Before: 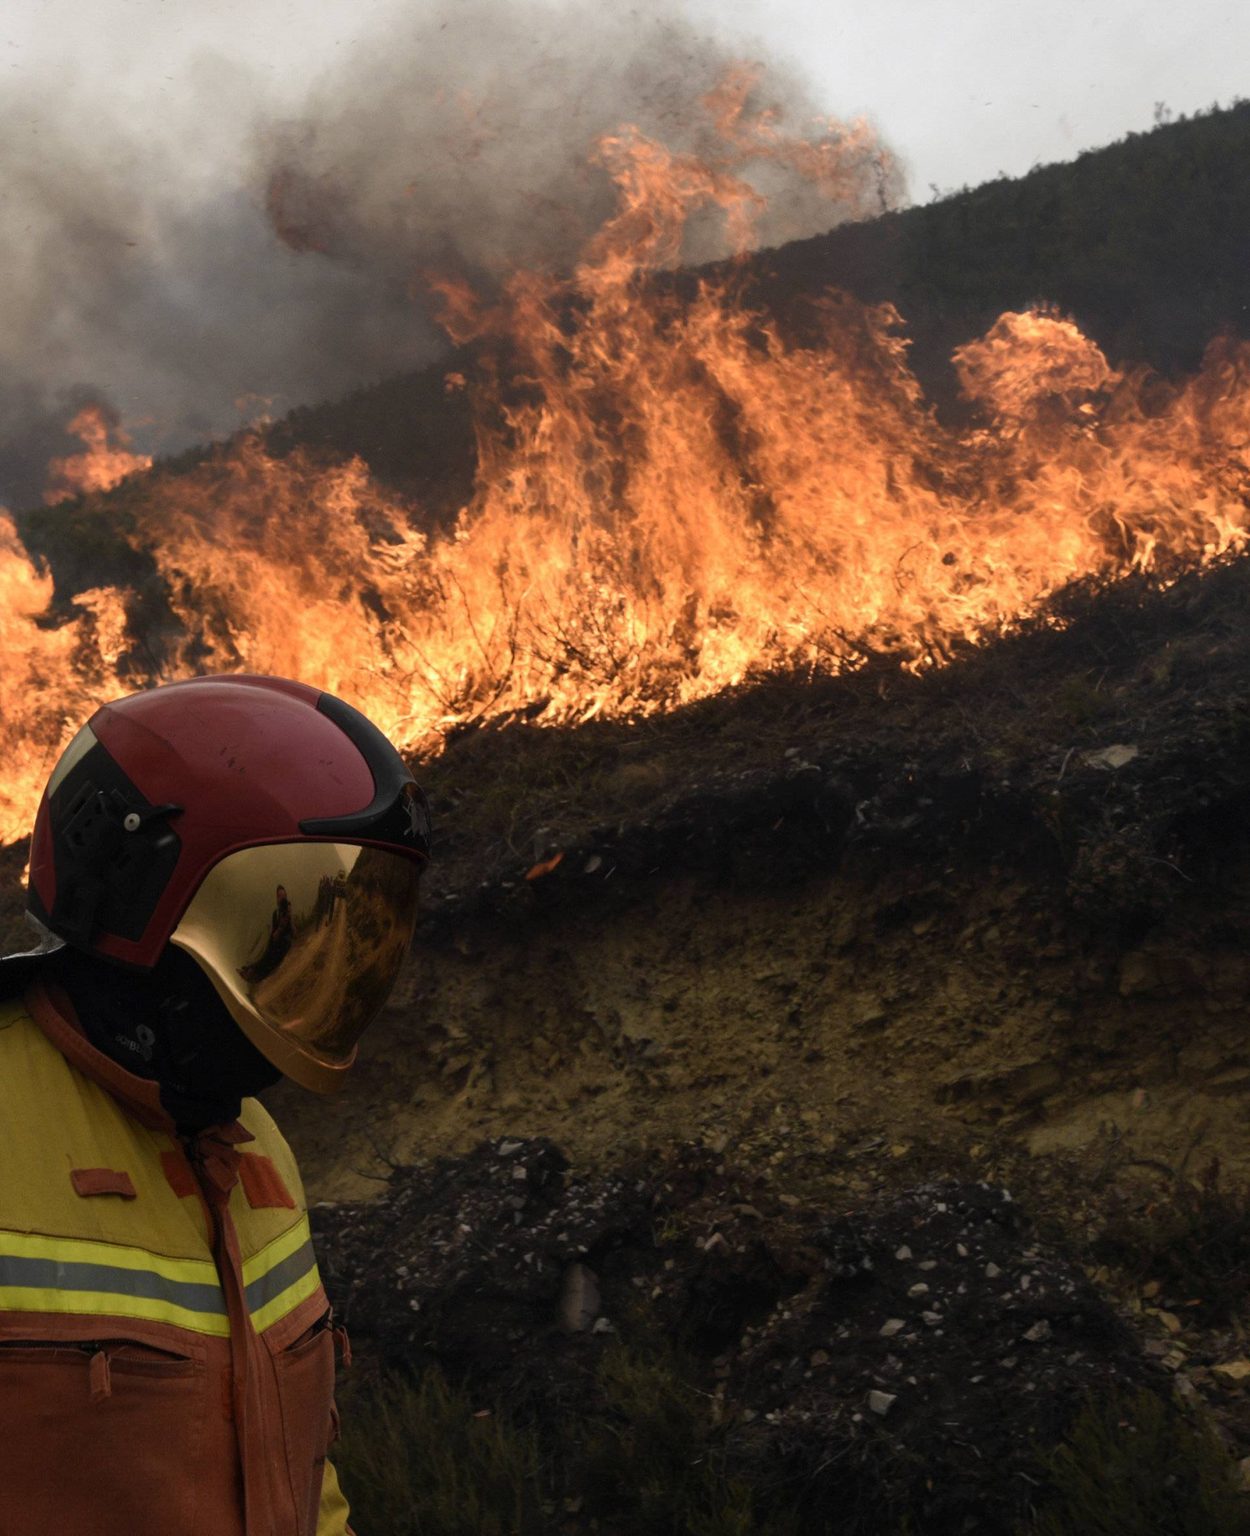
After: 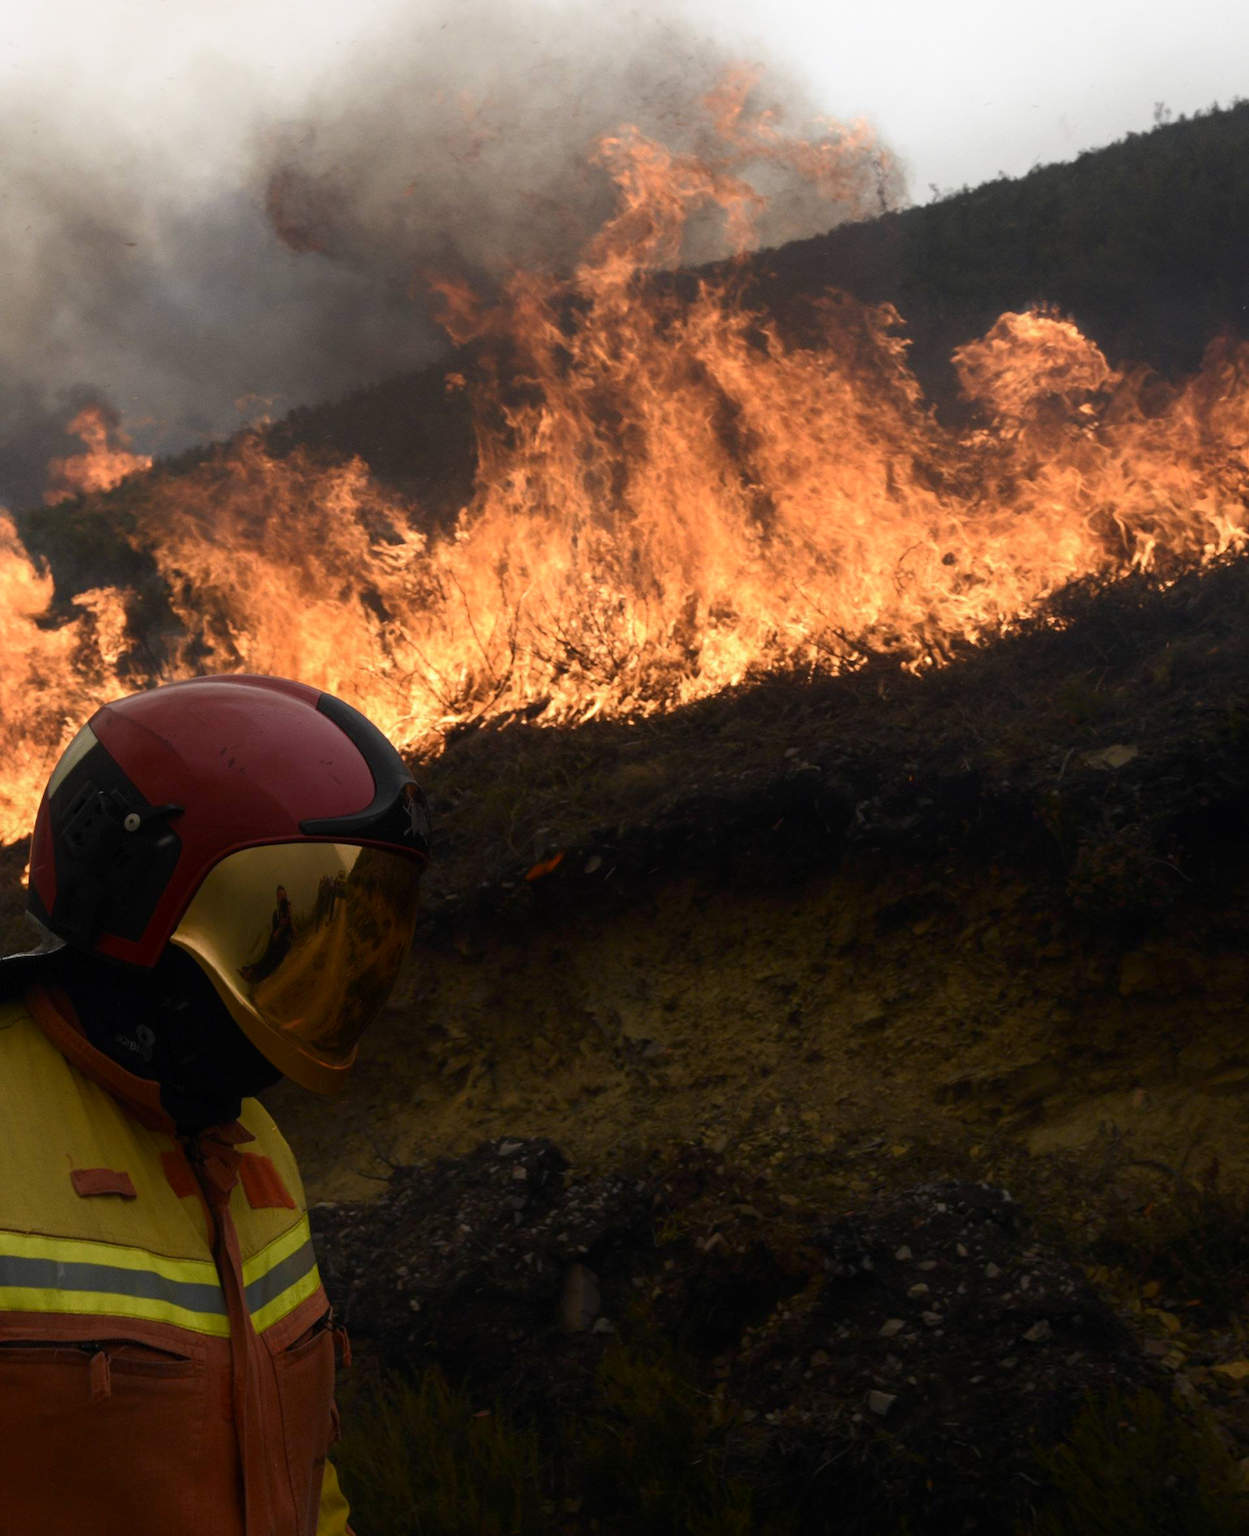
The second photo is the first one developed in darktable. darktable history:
shadows and highlights: shadows -41.31, highlights 64.22, highlights color adjustment 52.98%, soften with gaussian
